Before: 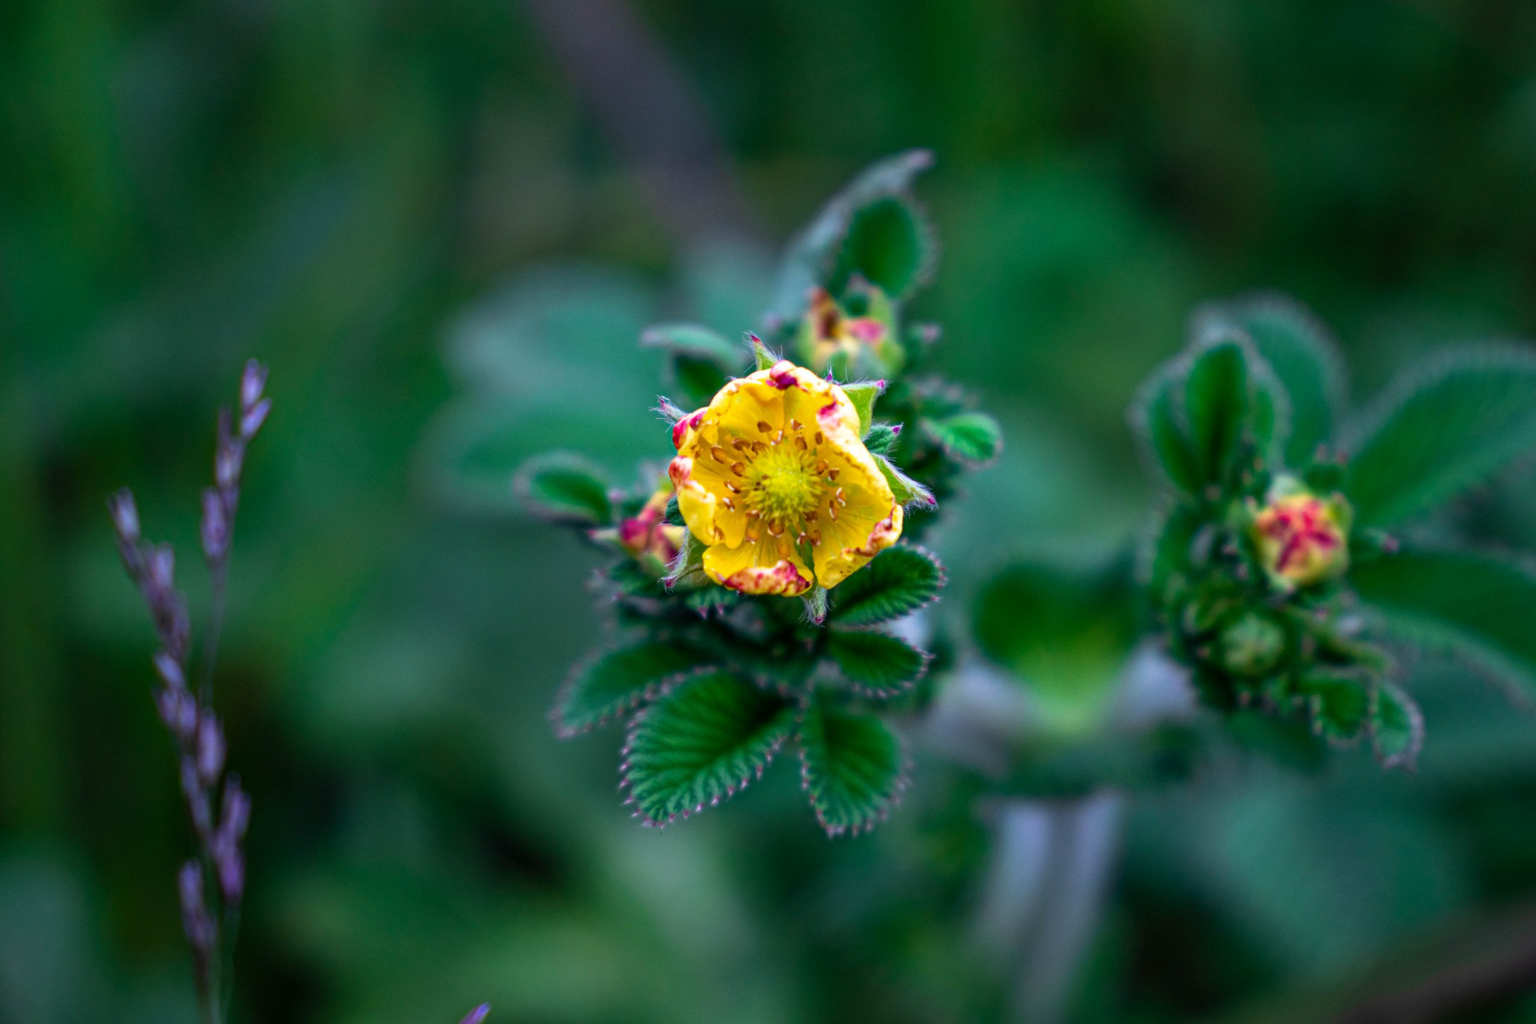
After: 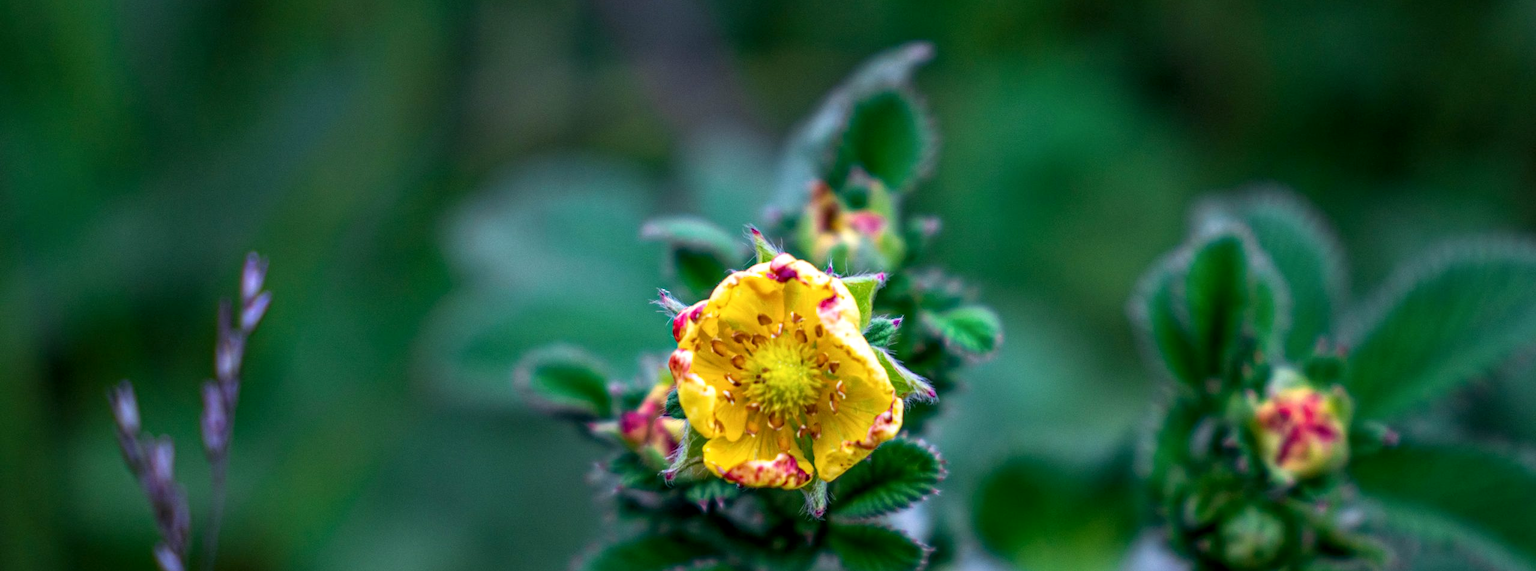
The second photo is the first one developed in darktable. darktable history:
crop and rotate: top 10.541%, bottom 33.614%
local contrast: on, module defaults
